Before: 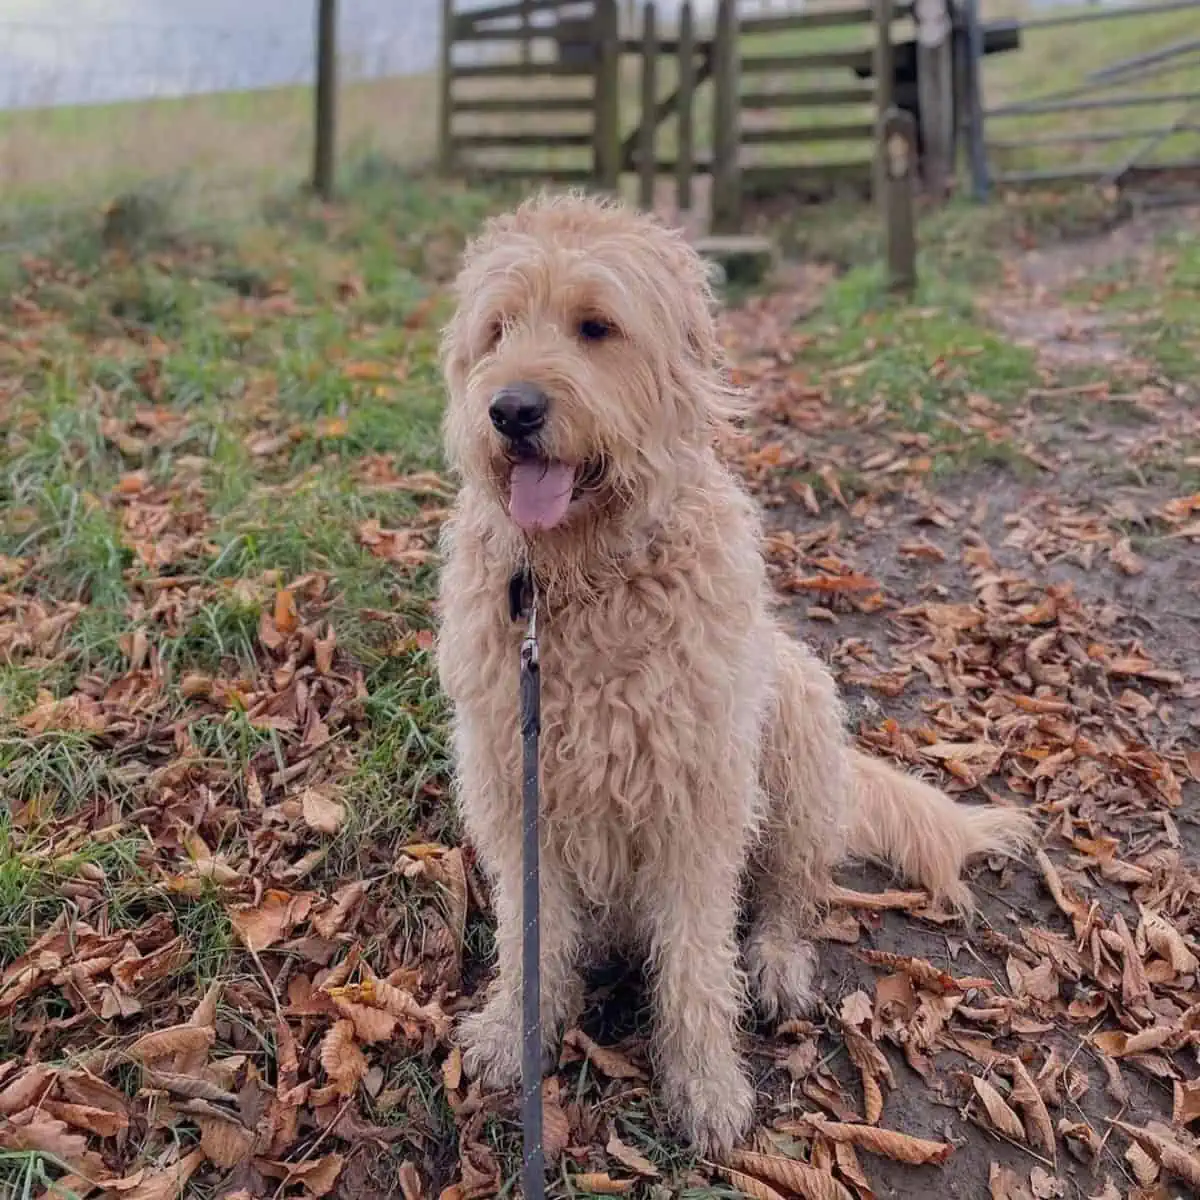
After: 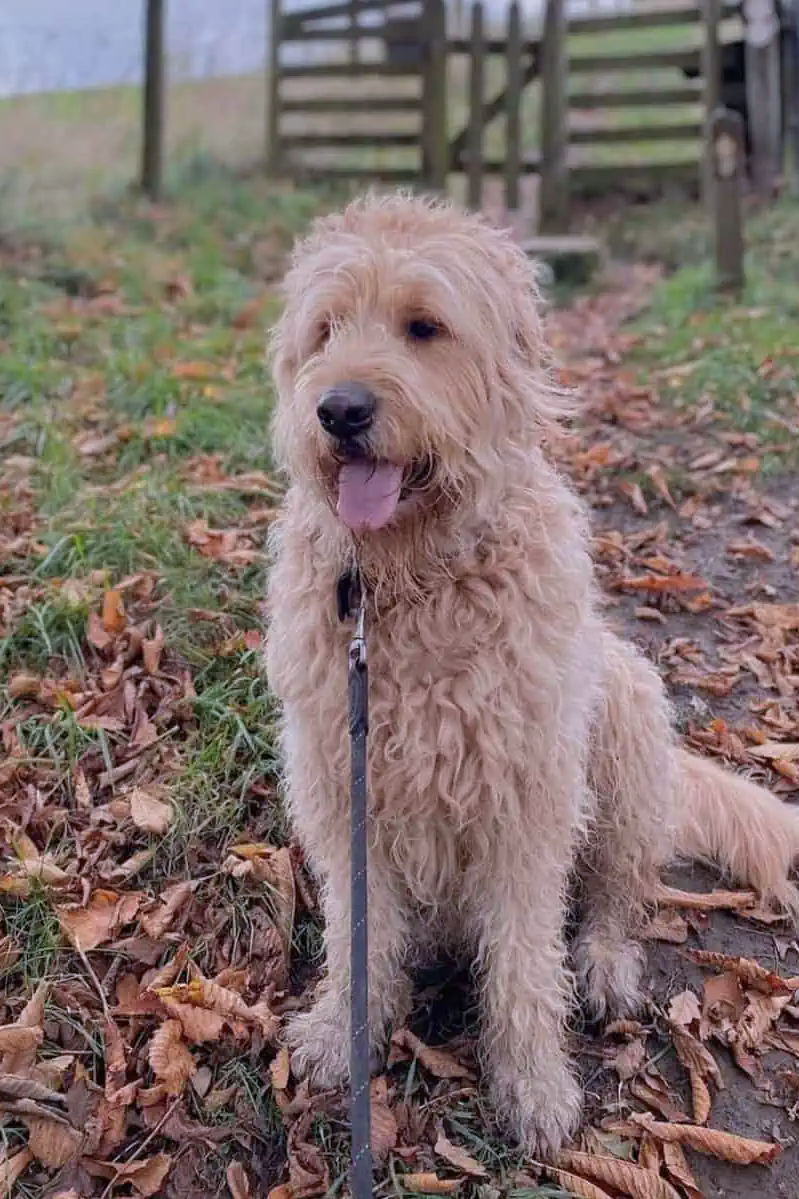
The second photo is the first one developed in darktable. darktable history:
crop and rotate: left 14.385%, right 18.948%
color calibration: illuminant as shot in camera, x 0.358, y 0.373, temperature 4628.91 K
